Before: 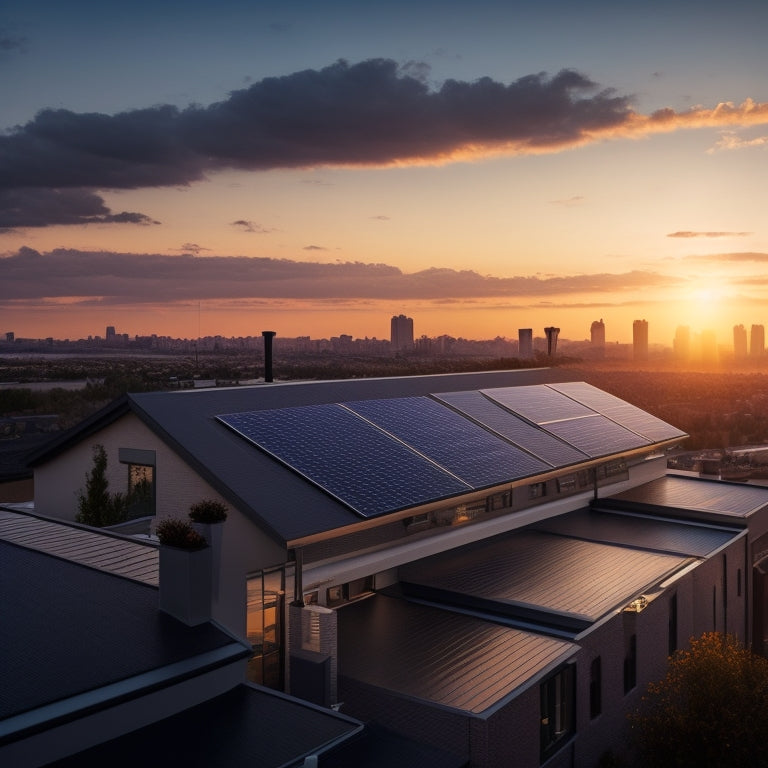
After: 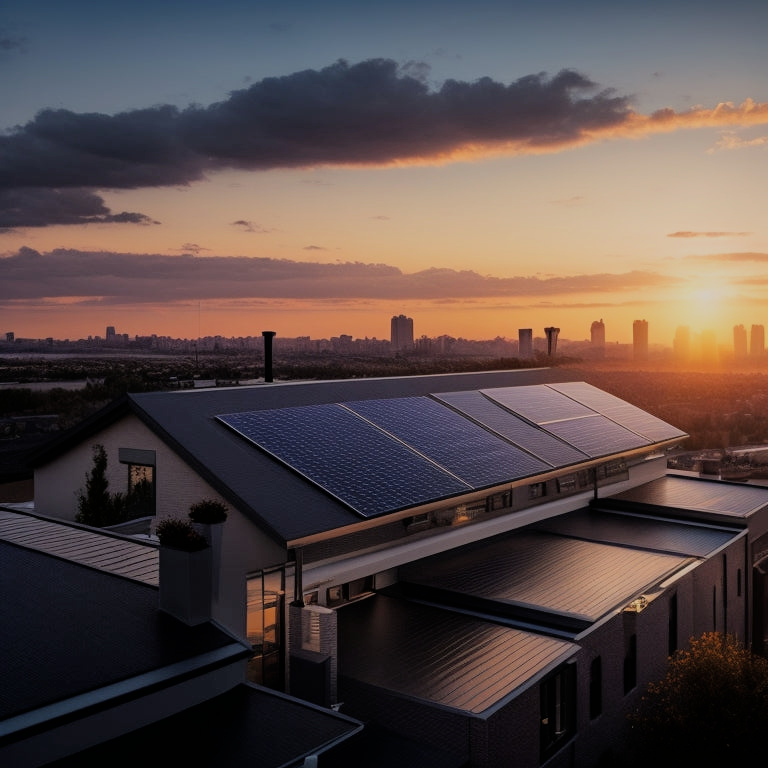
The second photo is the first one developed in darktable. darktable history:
shadows and highlights: shadows 25, highlights -25
filmic rgb: black relative exposure -7.65 EV, white relative exposure 4.56 EV, hardness 3.61, color science v6 (2022)
